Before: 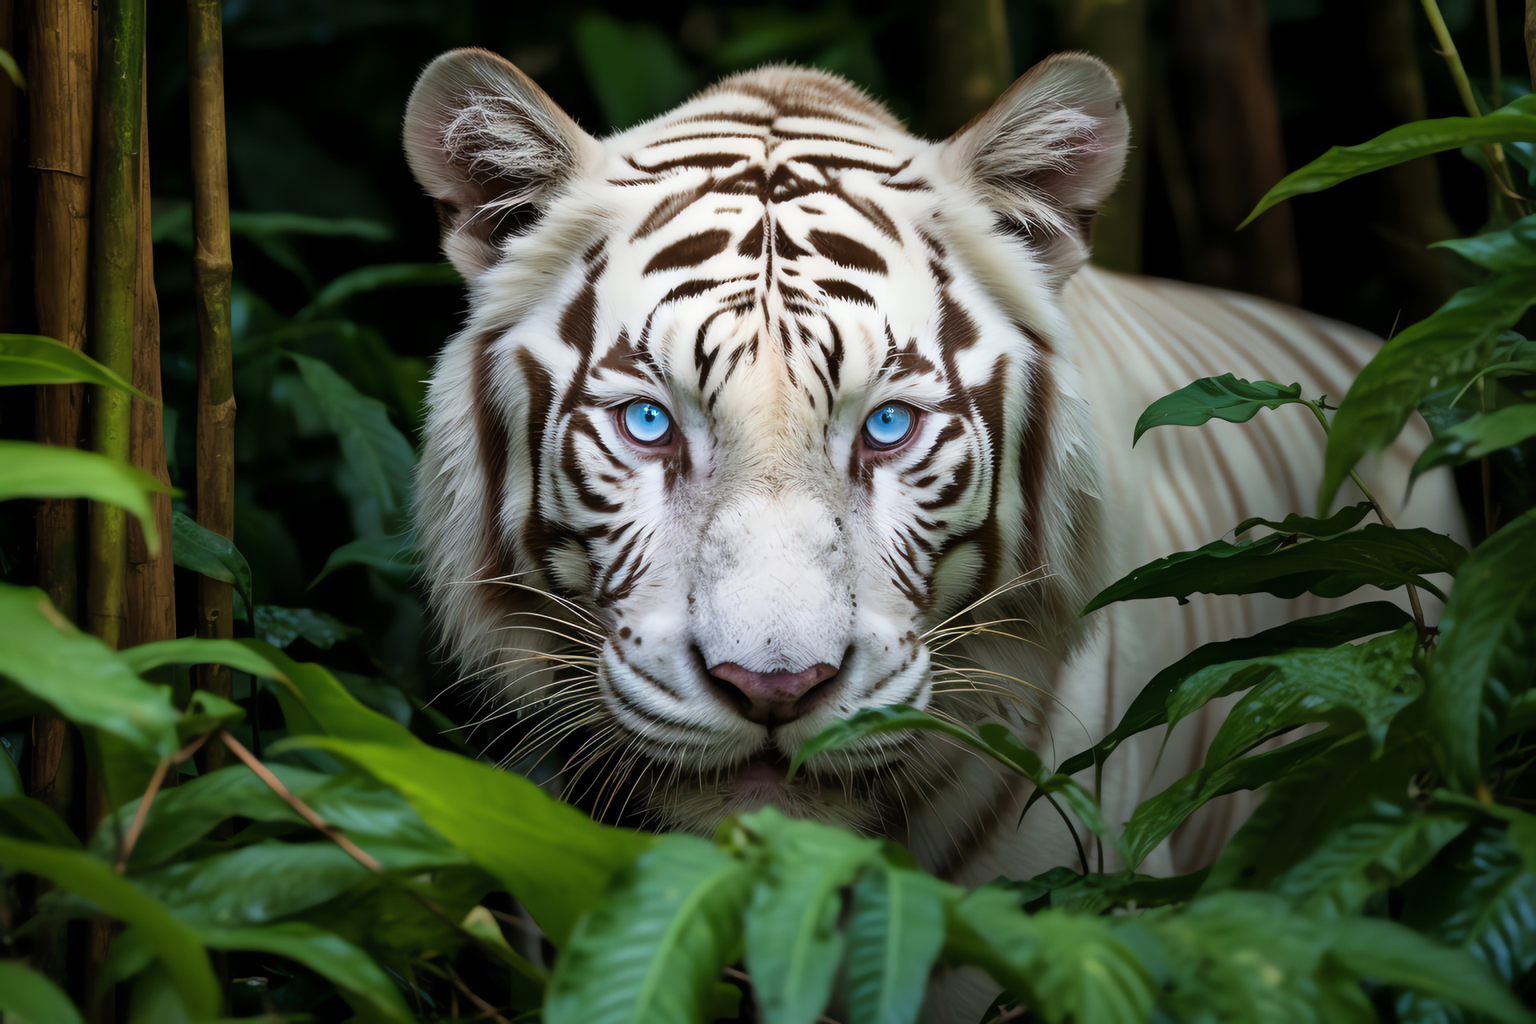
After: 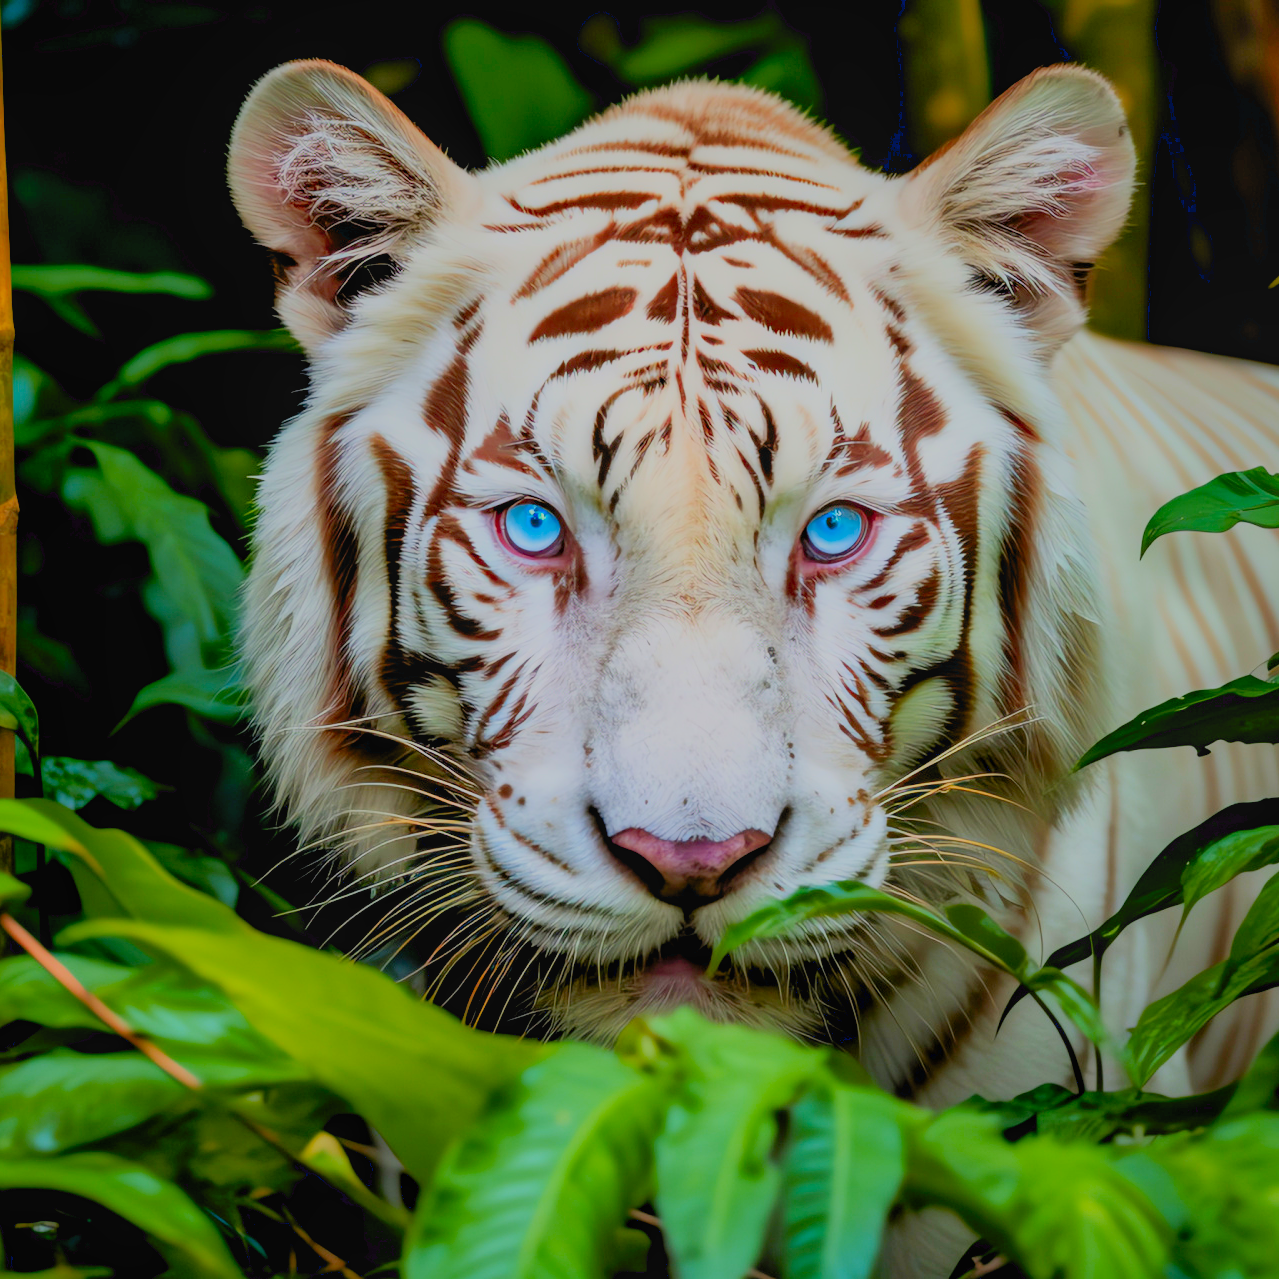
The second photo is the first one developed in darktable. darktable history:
contrast brightness saturation: contrast 0.197, brightness 0.197, saturation 0.813
filmic rgb: black relative exposure -7.97 EV, white relative exposure 8.02 EV, hardness 2.43, latitude 10.67%, contrast 0.717, highlights saturation mix 8.55%, shadows ↔ highlights balance 1.84%
crop and rotate: left 14.378%, right 18.968%
exposure: black level correction 0.005, exposure 0.411 EV, compensate exposure bias true, compensate highlight preservation false
shadows and highlights: on, module defaults
local contrast: detail 110%
color zones: curves: ch1 [(0.235, 0.558) (0.75, 0.5)]; ch2 [(0.25, 0.462) (0.749, 0.457)]
